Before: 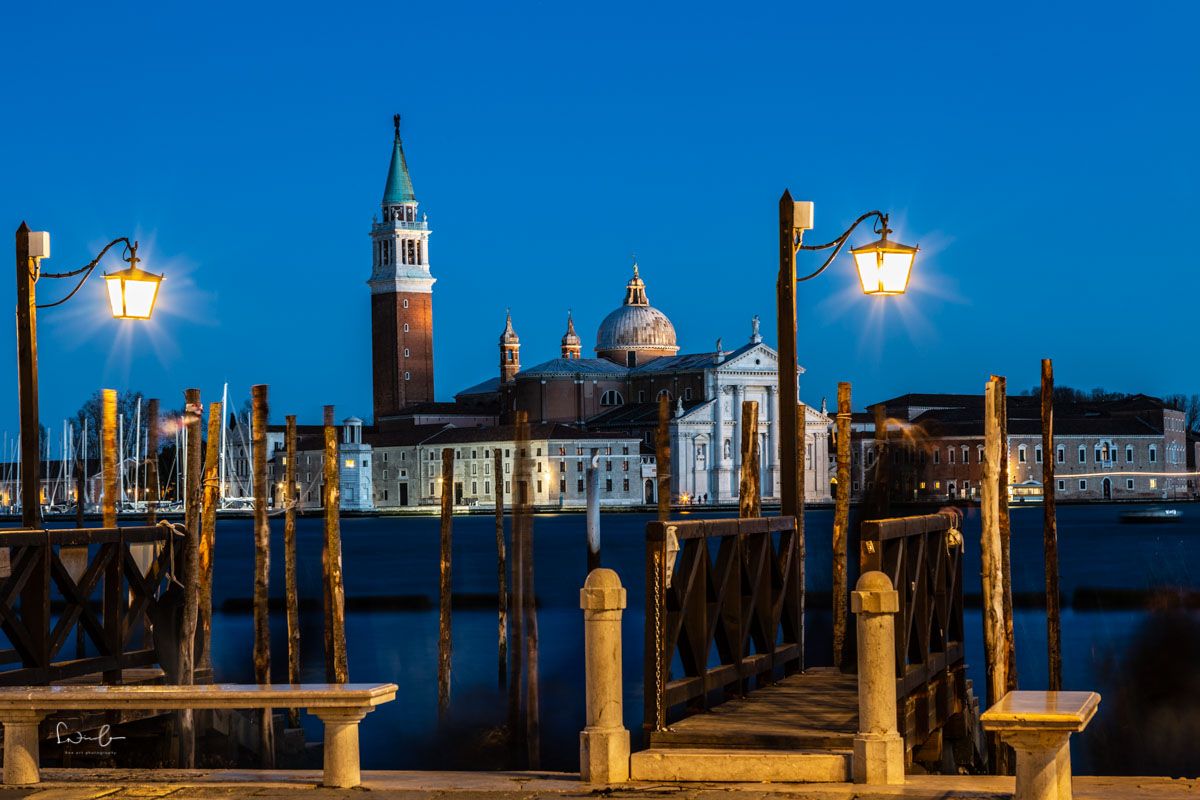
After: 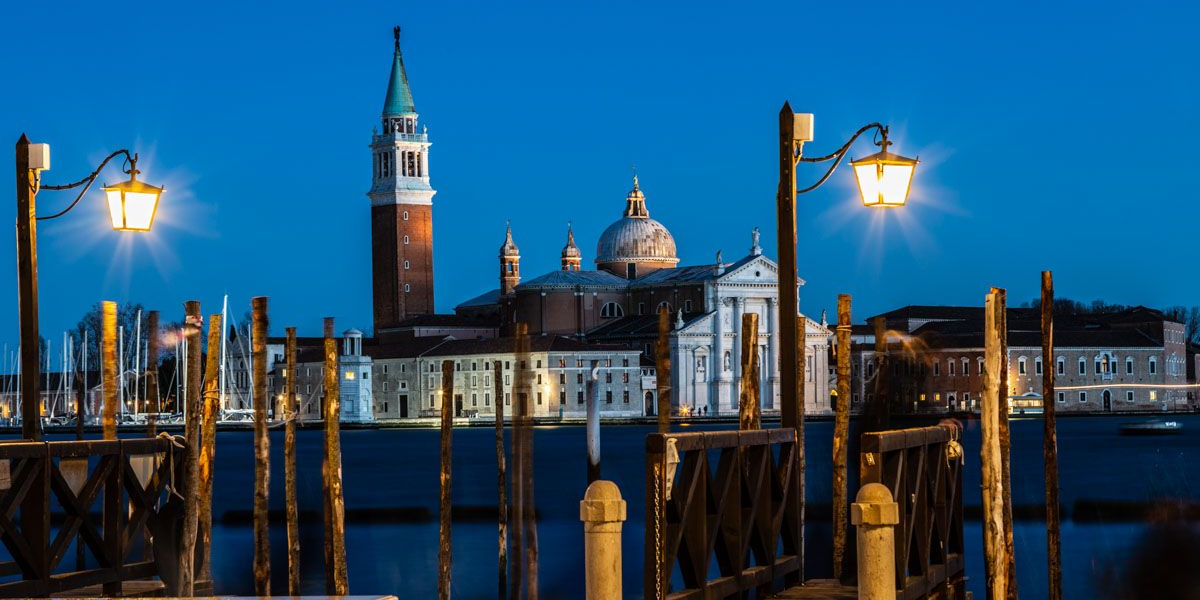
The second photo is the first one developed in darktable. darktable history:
crop: top 11.015%, bottom 13.964%
